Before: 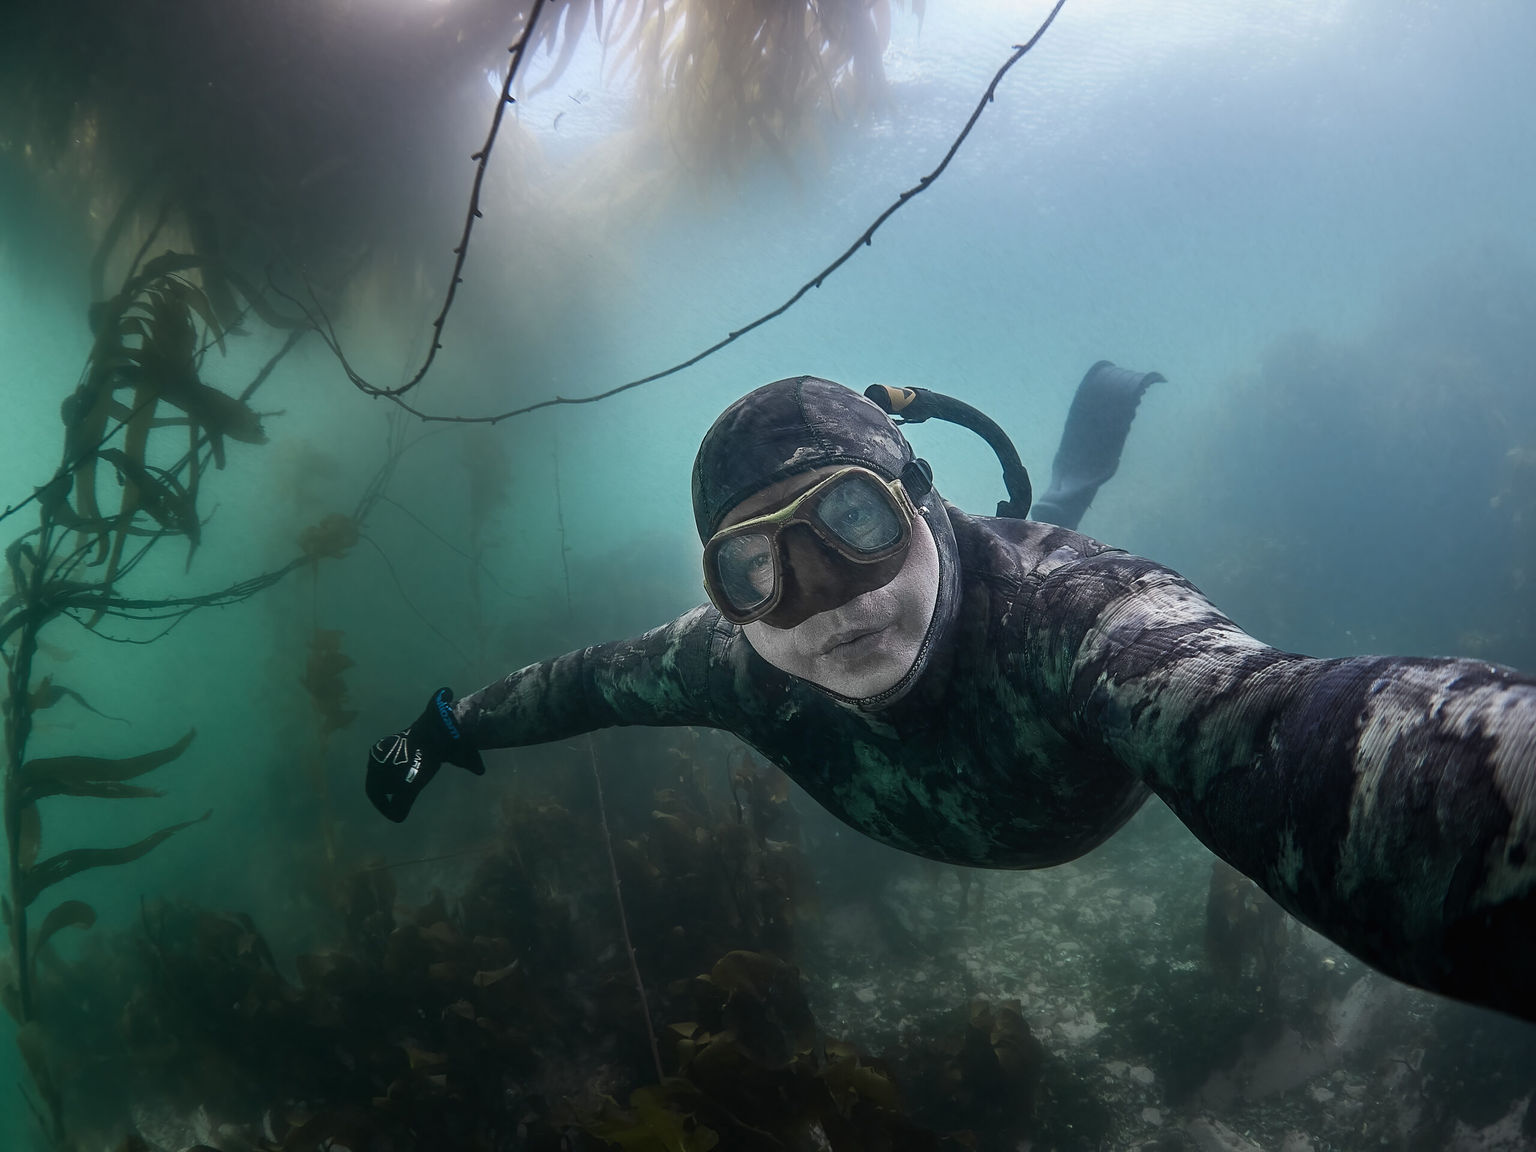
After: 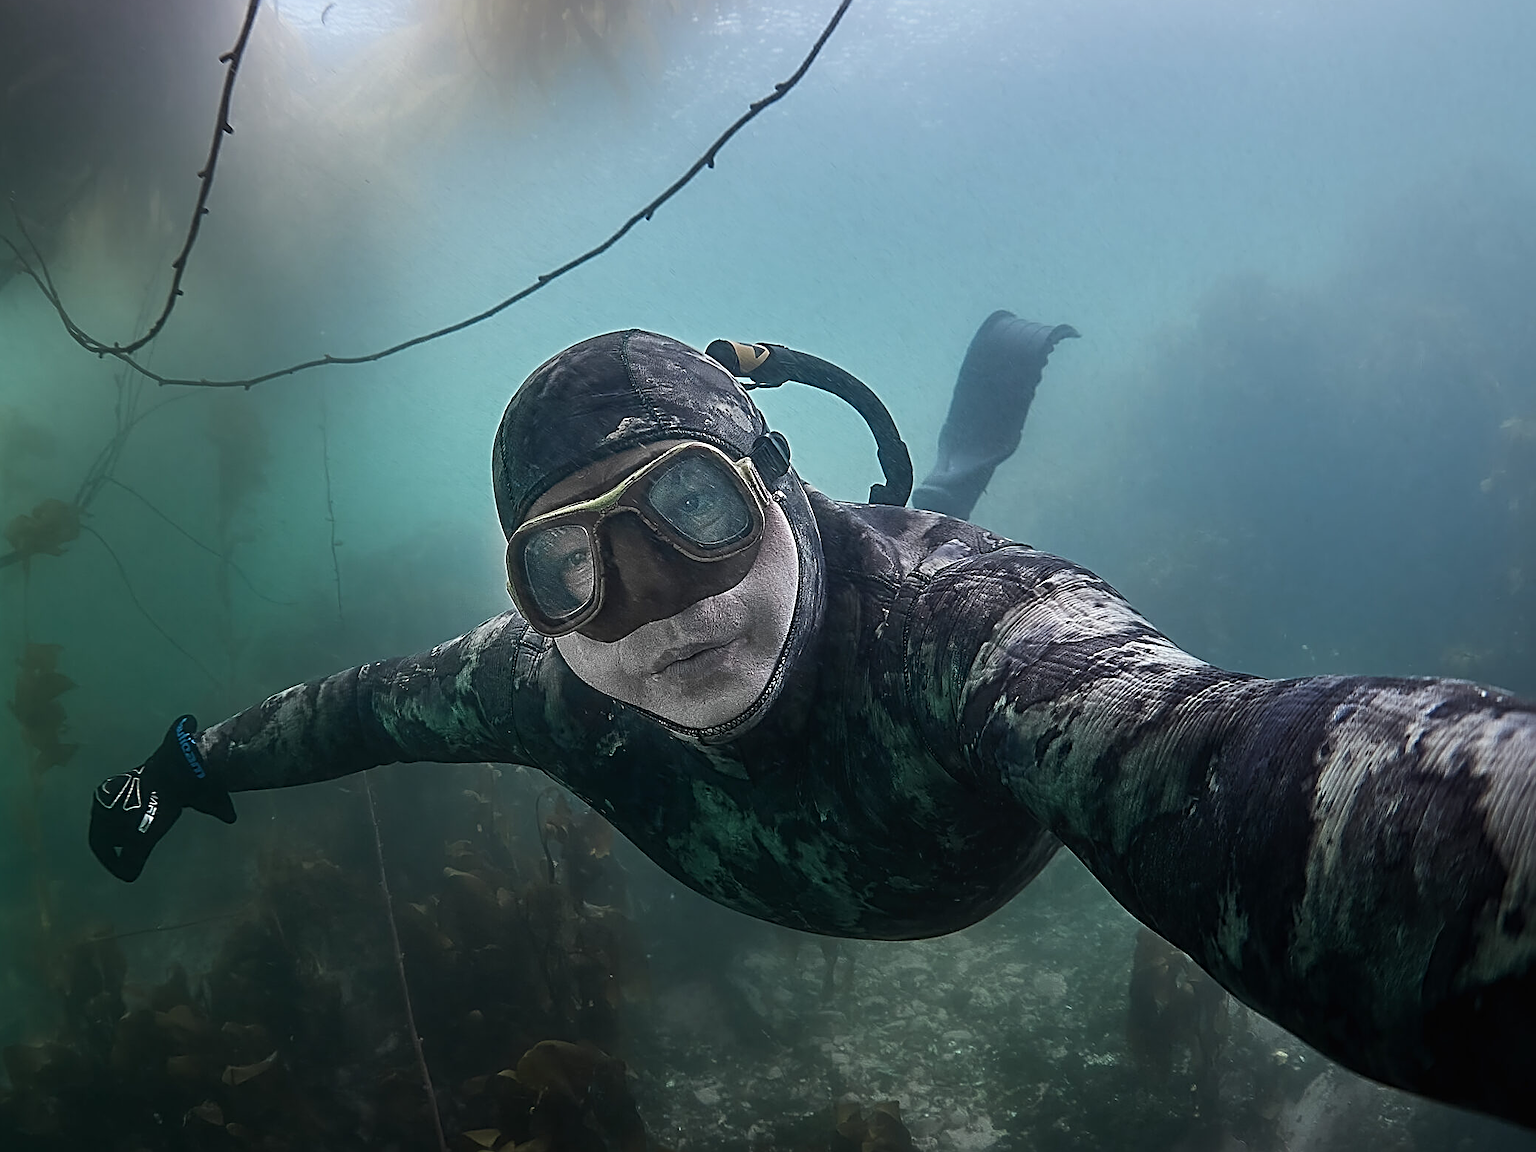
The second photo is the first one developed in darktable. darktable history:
sharpen: radius 3.025, amount 0.757
crop: left 19.159%, top 9.58%, bottom 9.58%
